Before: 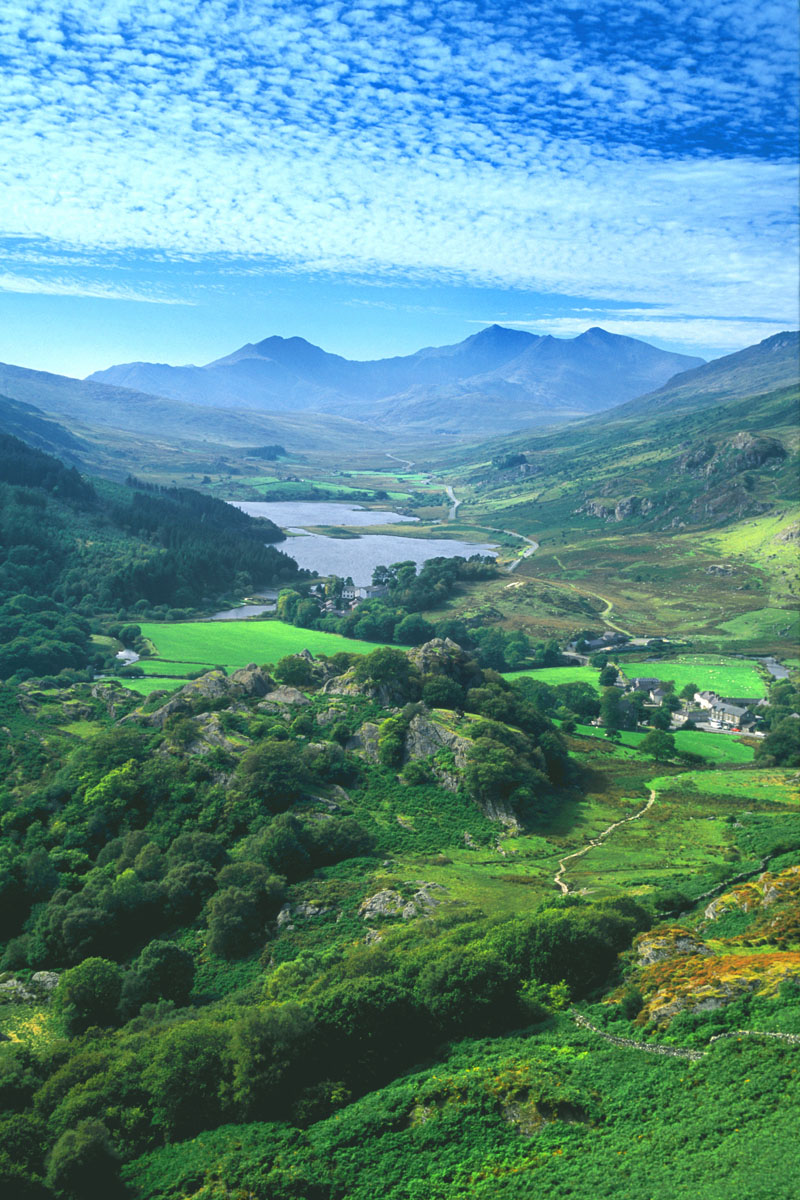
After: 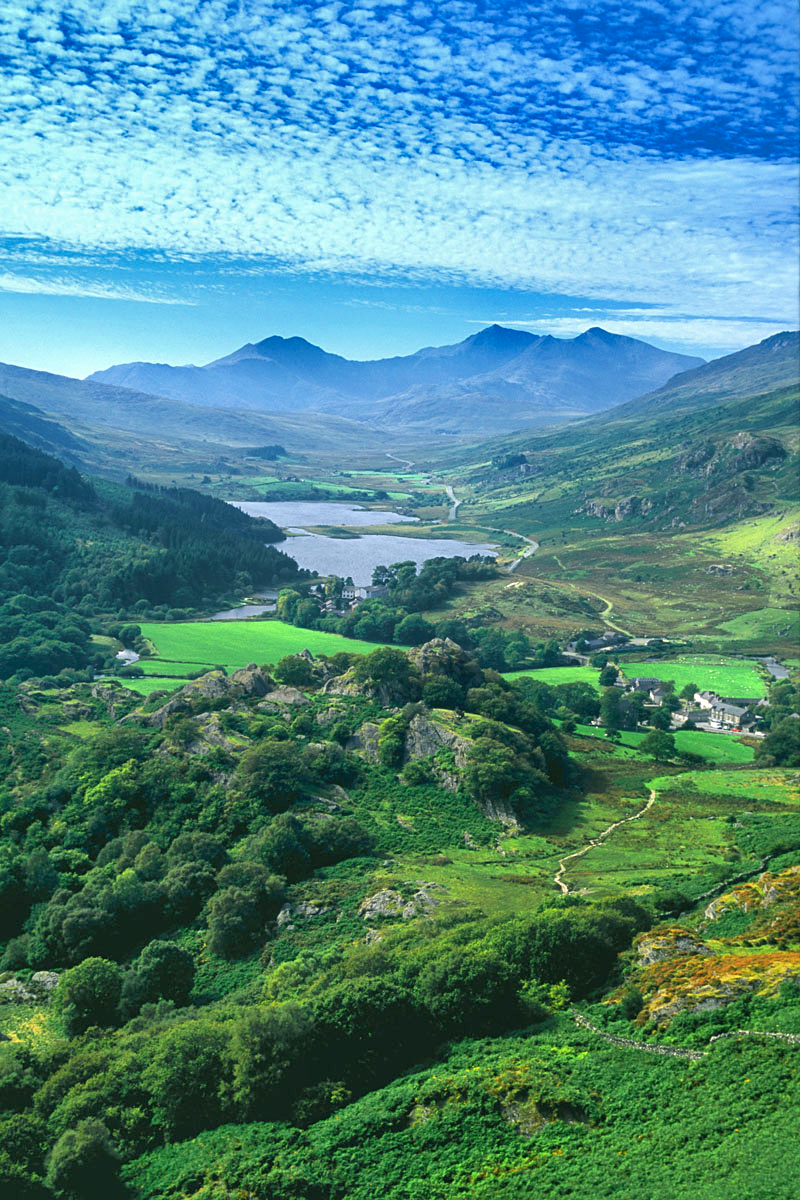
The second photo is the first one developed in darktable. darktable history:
sharpen: amount 0.21
exposure: black level correction 0.009, compensate exposure bias true, compensate highlight preservation false
shadows and highlights: soften with gaussian
